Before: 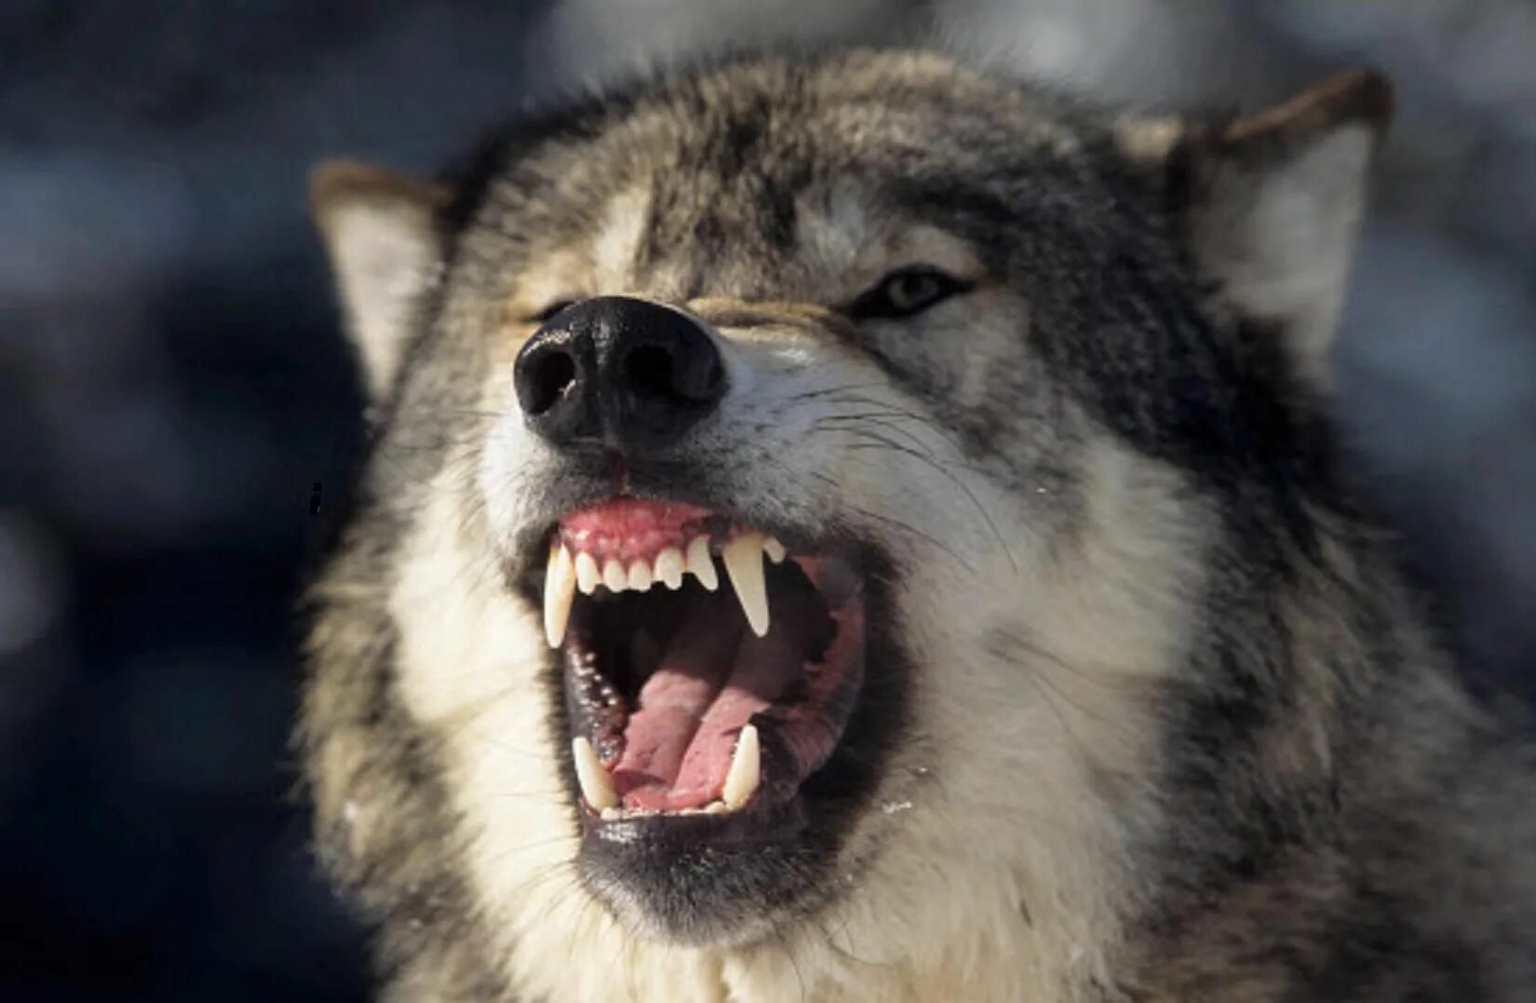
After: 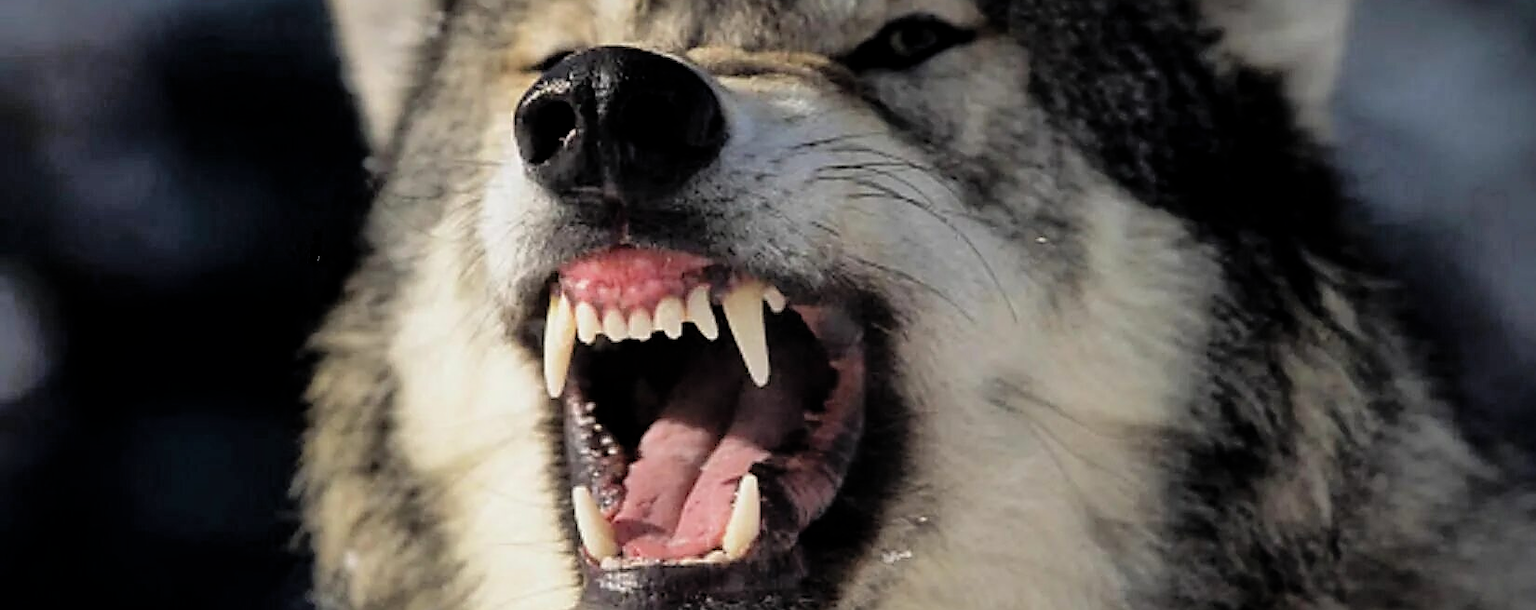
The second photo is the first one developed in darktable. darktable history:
crop and rotate: top 25.069%, bottom 13.966%
sharpen: radius 1.377, amount 1.241, threshold 0.785
filmic rgb: middle gray luminance 18.37%, black relative exposure -8.99 EV, white relative exposure 3.7 EV, target black luminance 0%, hardness 4.93, latitude 67.96%, contrast 0.958, highlights saturation mix 18.82%, shadows ↔ highlights balance 20.95%
tone equalizer: -8 EV -0.761 EV, -7 EV -0.684 EV, -6 EV -0.637 EV, -5 EV -0.39 EV, -3 EV 0.383 EV, -2 EV 0.6 EV, -1 EV 0.689 EV, +0 EV 0.751 EV, edges refinement/feathering 500, mask exposure compensation -1.57 EV, preserve details no
shadows and highlights: on, module defaults
